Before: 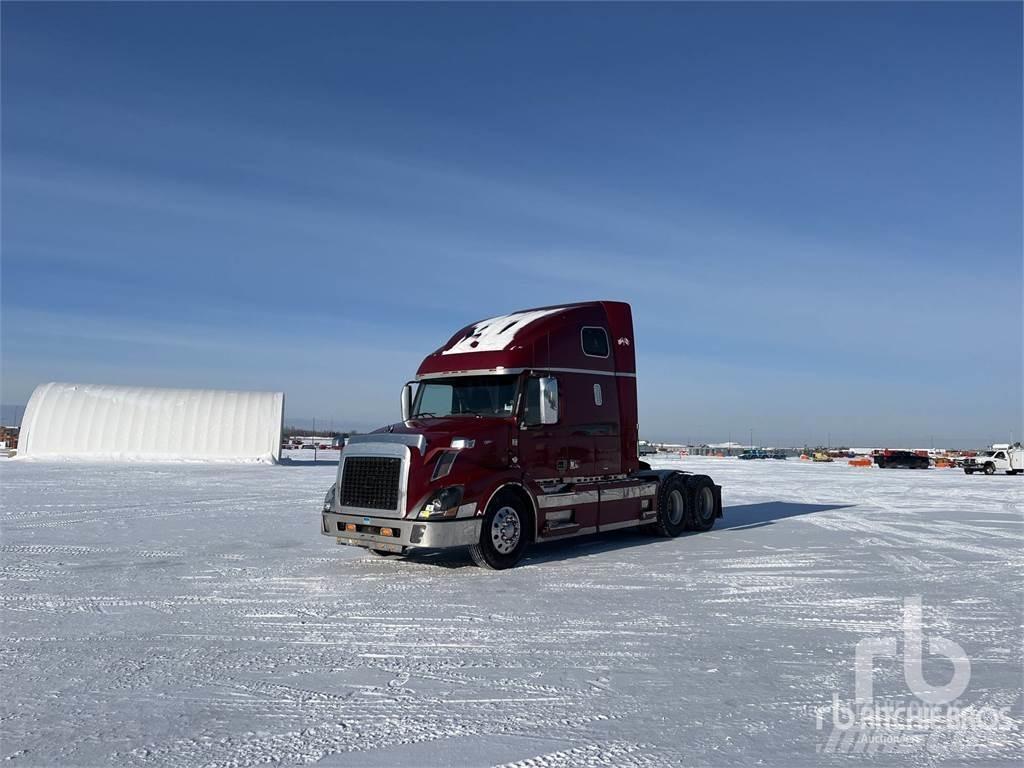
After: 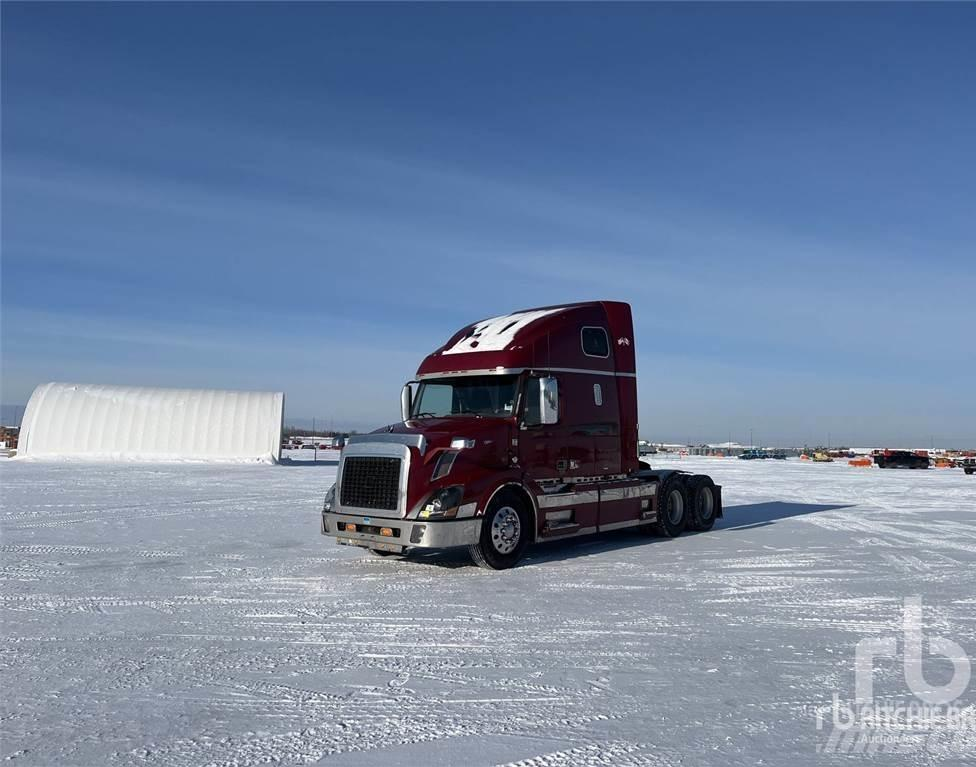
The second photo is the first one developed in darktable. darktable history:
crop: right 4.511%, bottom 0.025%
